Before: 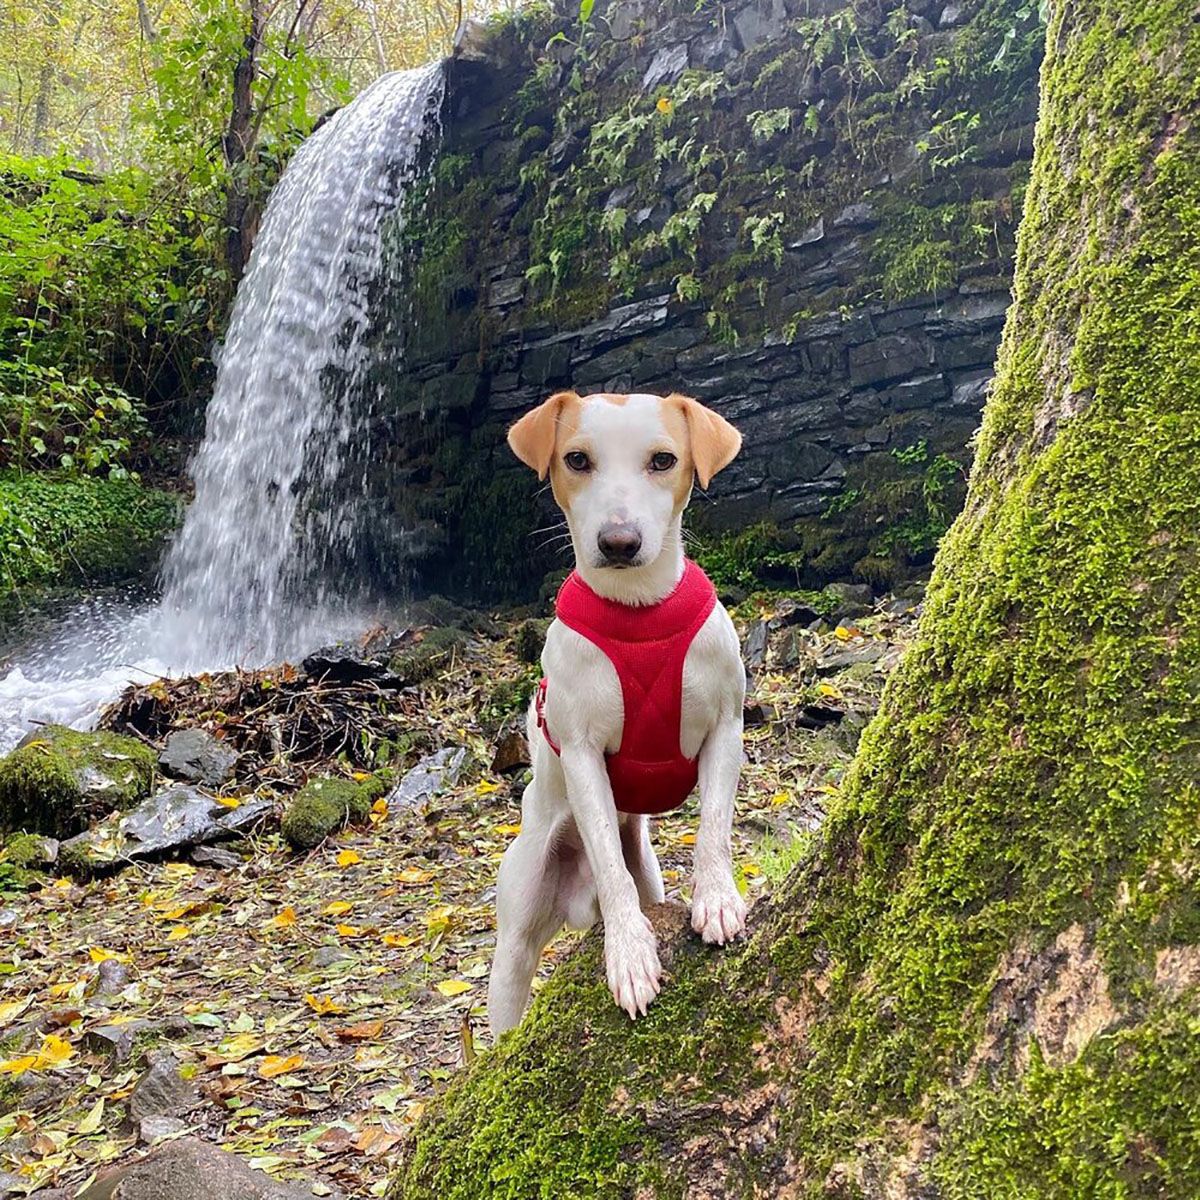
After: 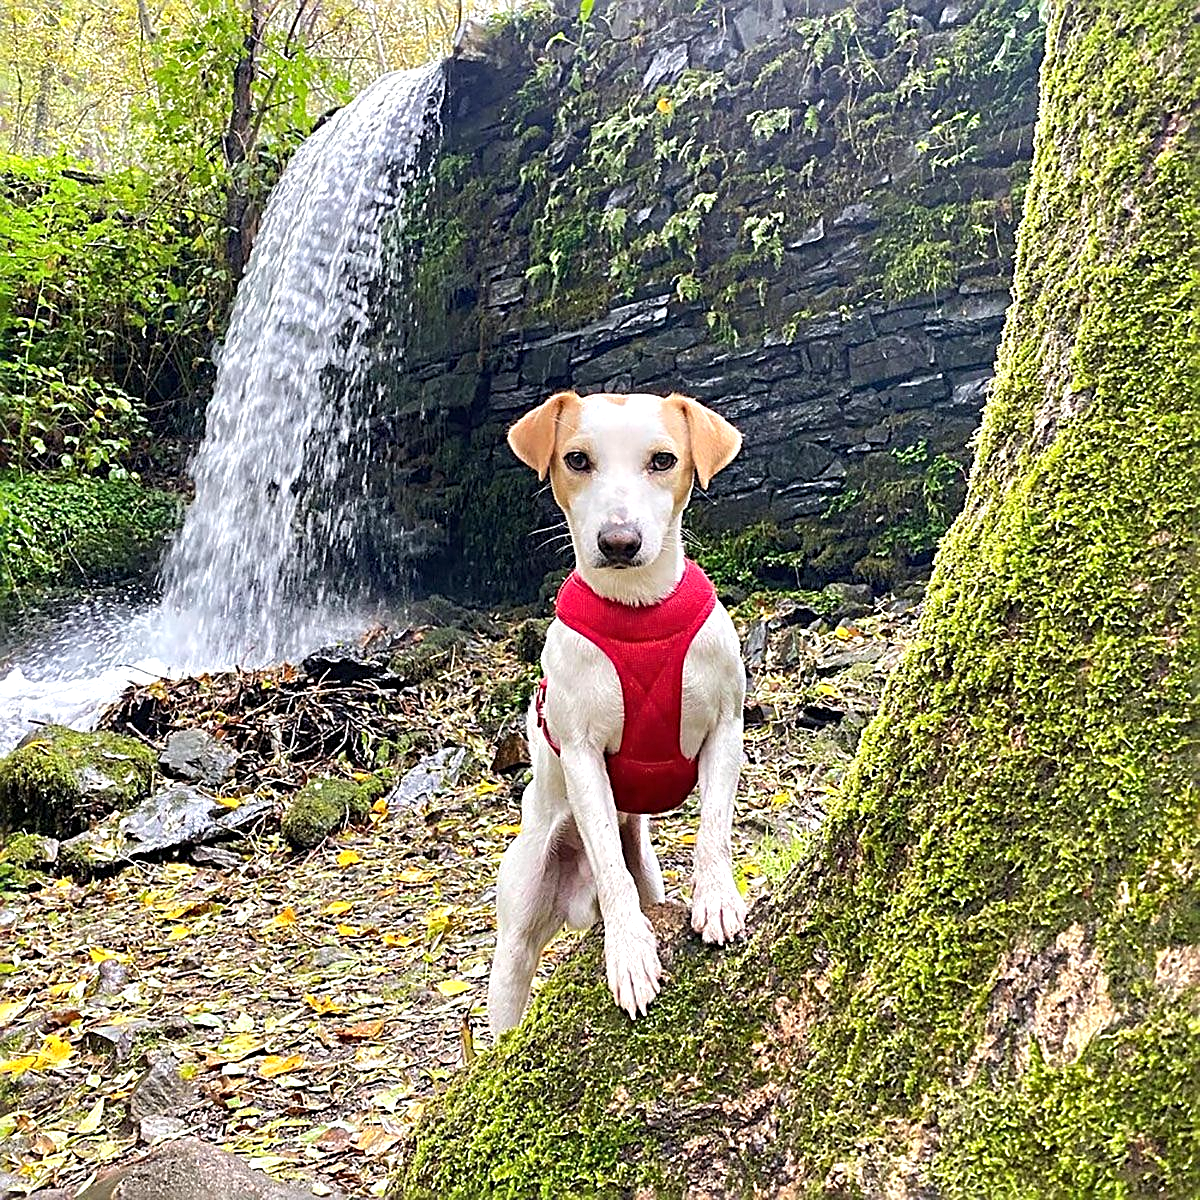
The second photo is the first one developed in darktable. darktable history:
exposure: black level correction 0, exposure 0.5 EV, compensate exposure bias true, compensate highlight preservation false
sharpen: radius 3.064, amount 0.77
